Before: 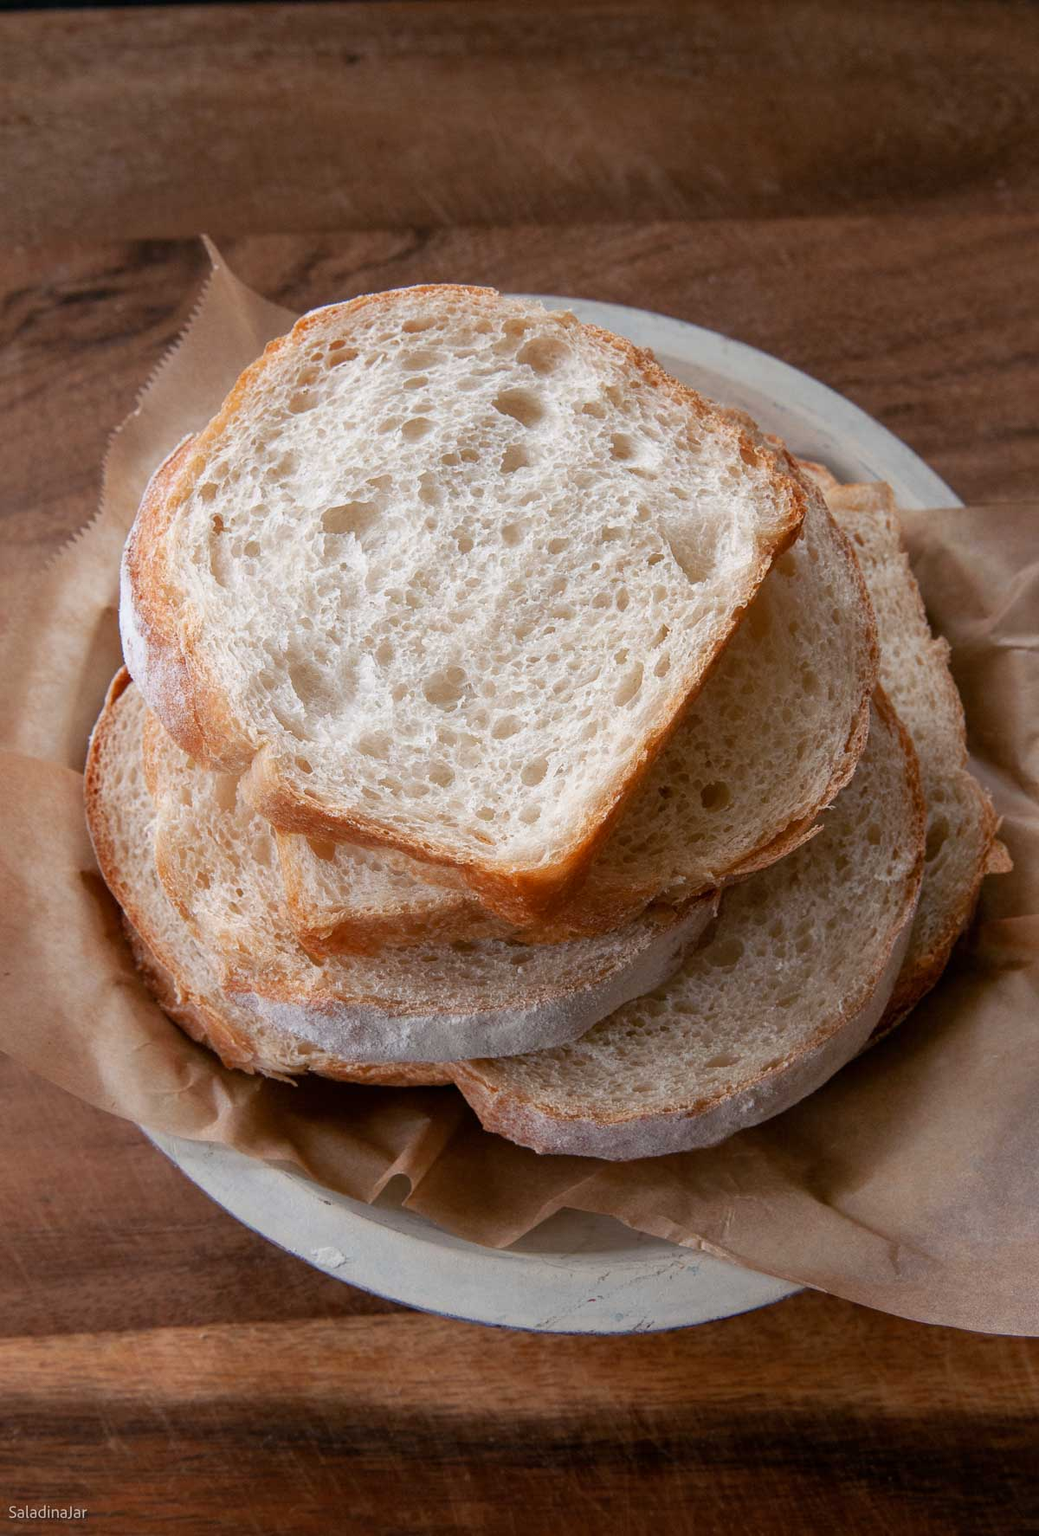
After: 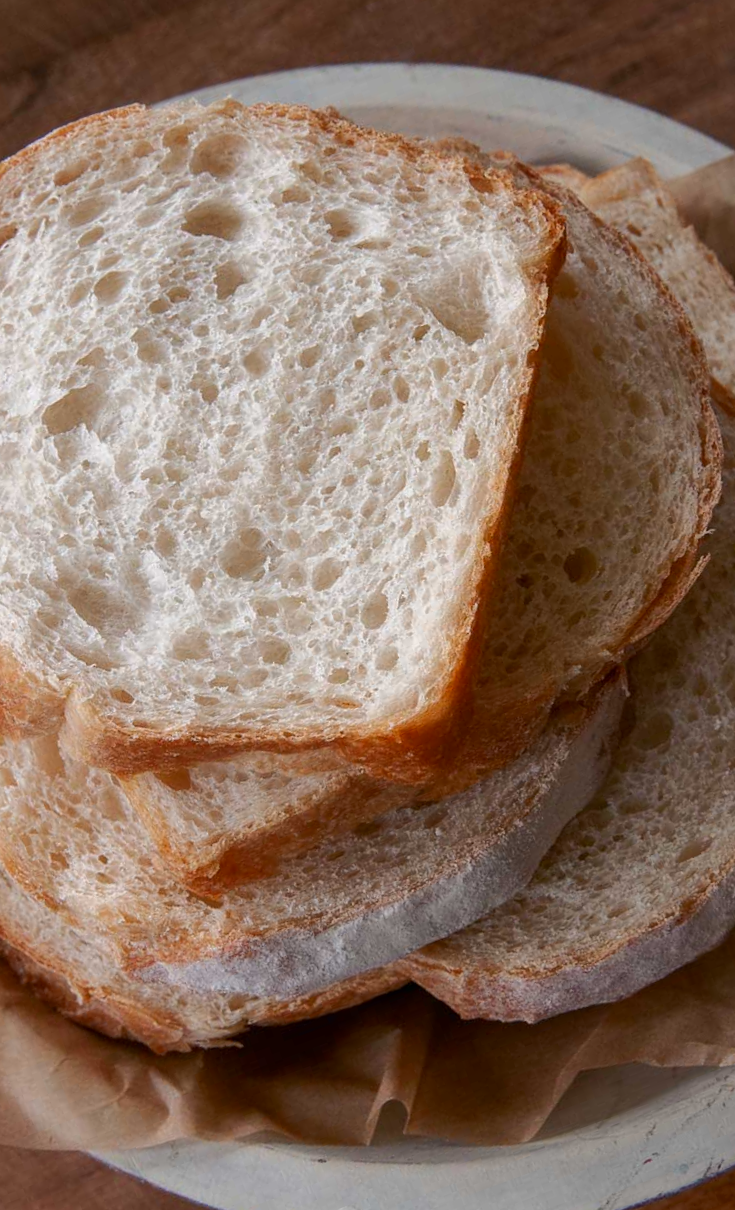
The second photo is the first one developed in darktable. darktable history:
crop and rotate: angle 20.18°, left 6.946%, right 4.22%, bottom 1.134%
tone curve: curves: ch0 [(0, 0) (0.003, 0.002) (0.011, 0.009) (0.025, 0.021) (0.044, 0.037) (0.069, 0.058) (0.1, 0.084) (0.136, 0.114) (0.177, 0.149) (0.224, 0.188) (0.277, 0.232) (0.335, 0.281) (0.399, 0.341) (0.468, 0.416) (0.543, 0.496) (0.623, 0.574) (0.709, 0.659) (0.801, 0.754) (0.898, 0.876) (1, 1)], color space Lab, independent channels, preserve colors none
tone equalizer: edges refinement/feathering 500, mask exposure compensation -1.57 EV, preserve details no
